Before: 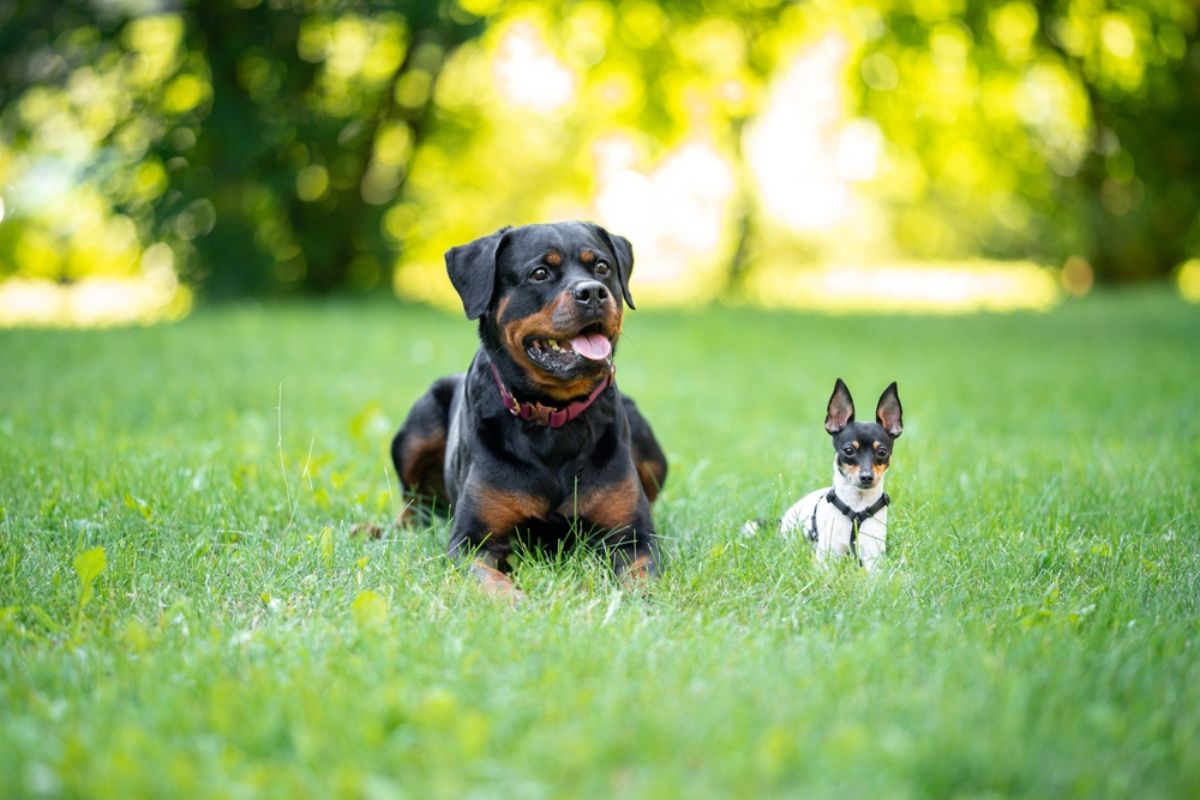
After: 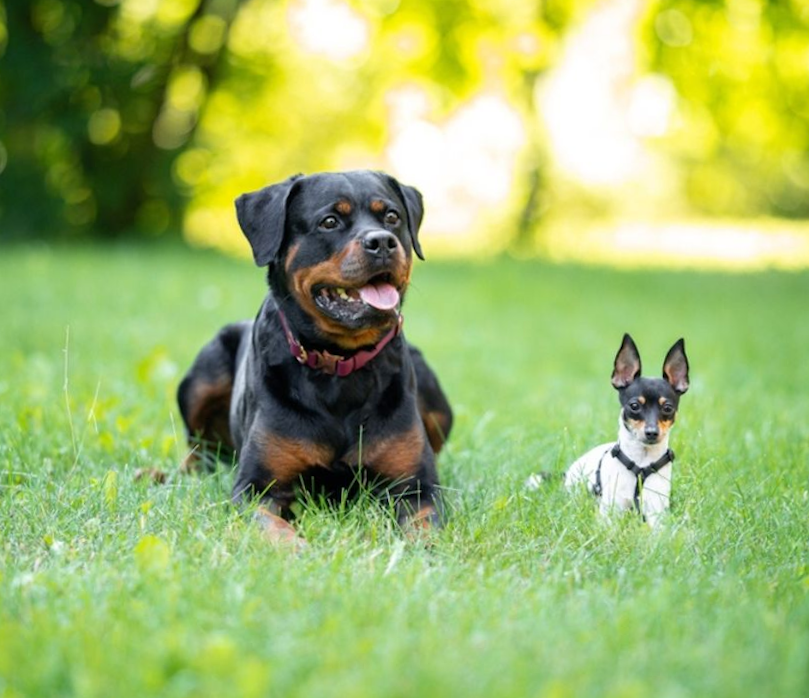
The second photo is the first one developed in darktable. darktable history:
levels: mode automatic, black 0.023%, white 99.97%, levels [0.062, 0.494, 0.925]
crop and rotate: angle -3.27°, left 14.277%, top 0.028%, right 10.766%, bottom 0.028%
rotate and perspective: rotation -2°, crop left 0.022, crop right 0.978, crop top 0.049, crop bottom 0.951
